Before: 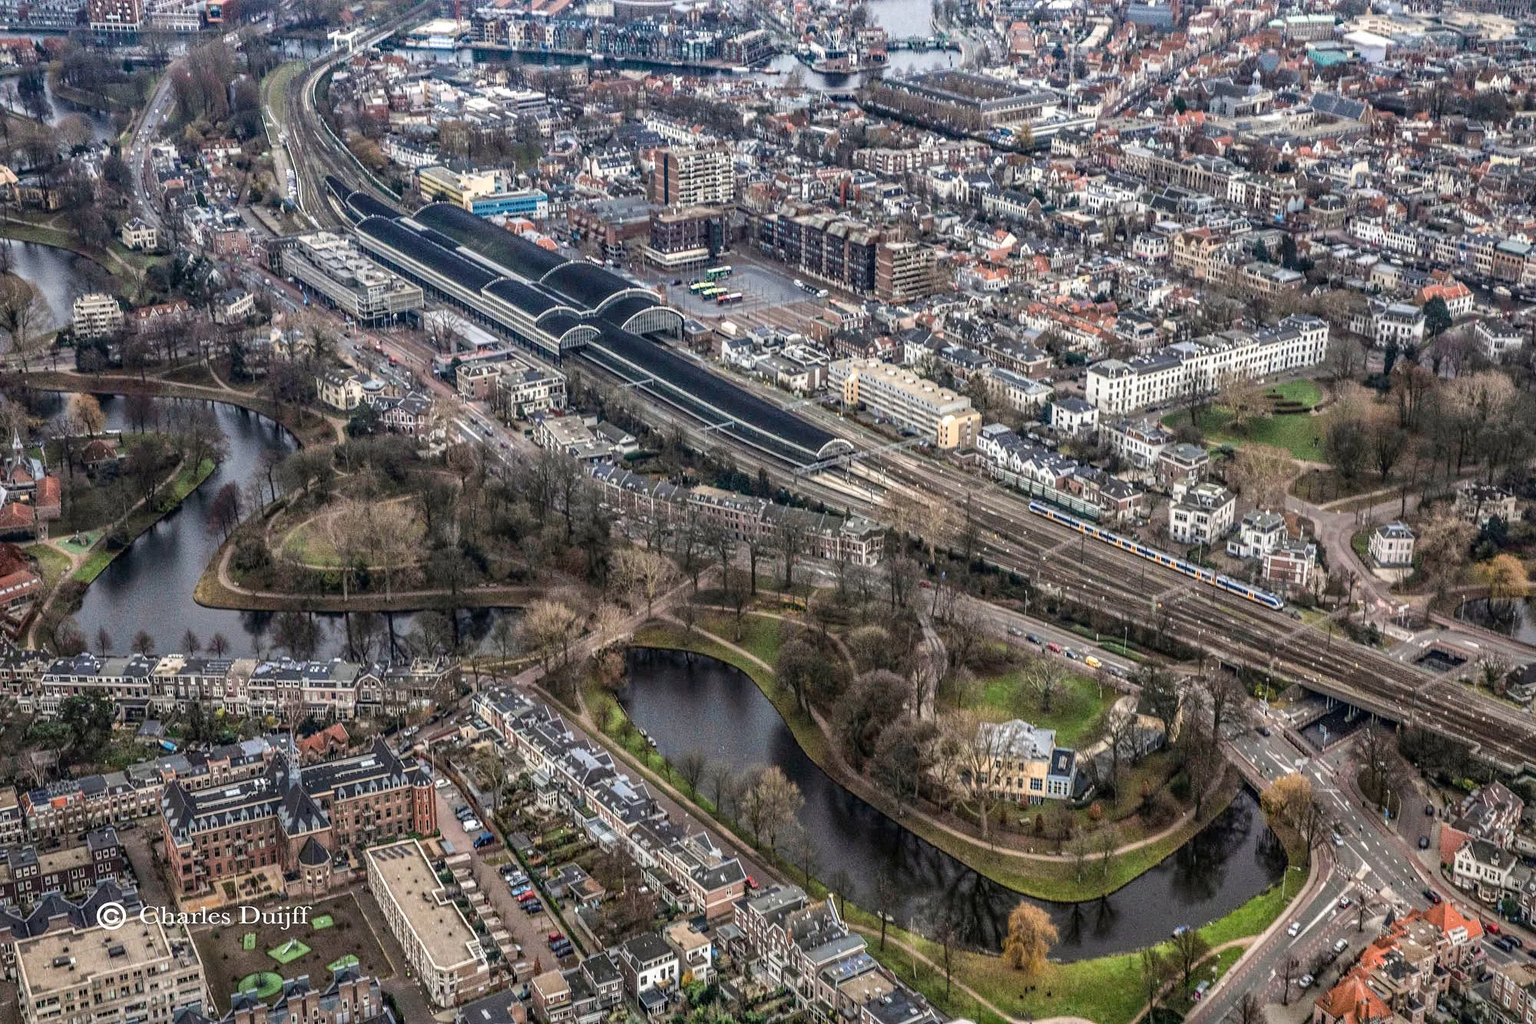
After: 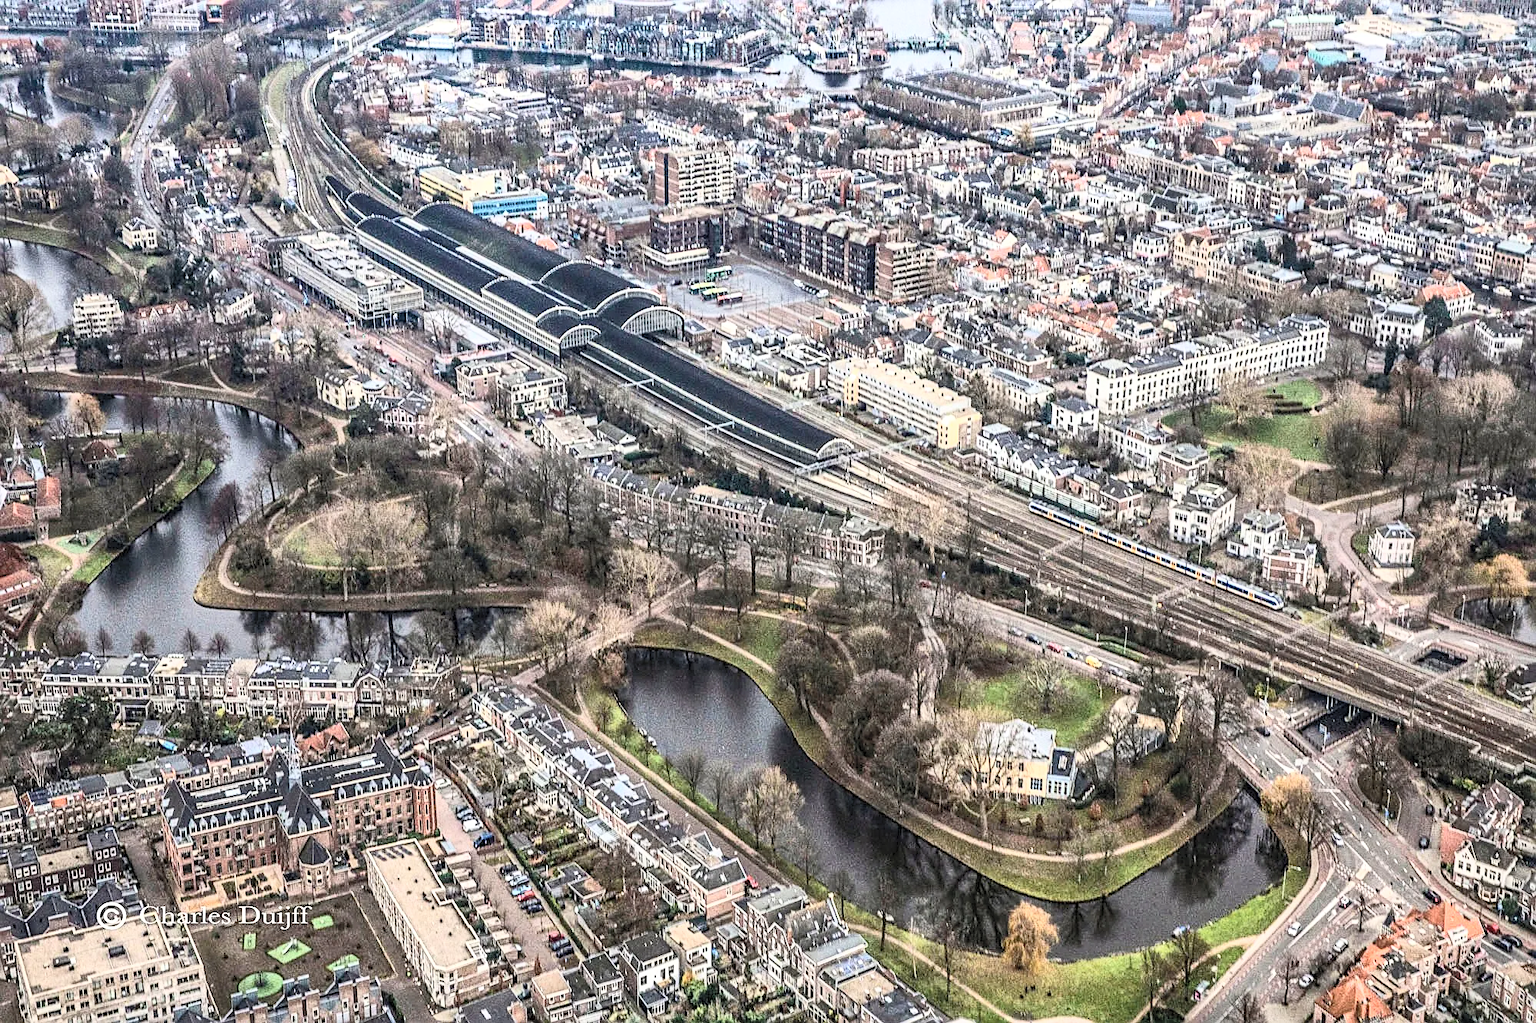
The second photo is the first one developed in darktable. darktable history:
sharpen: on, module defaults
tone equalizer: on, module defaults
contrast brightness saturation: contrast 0.39, brightness 0.53
